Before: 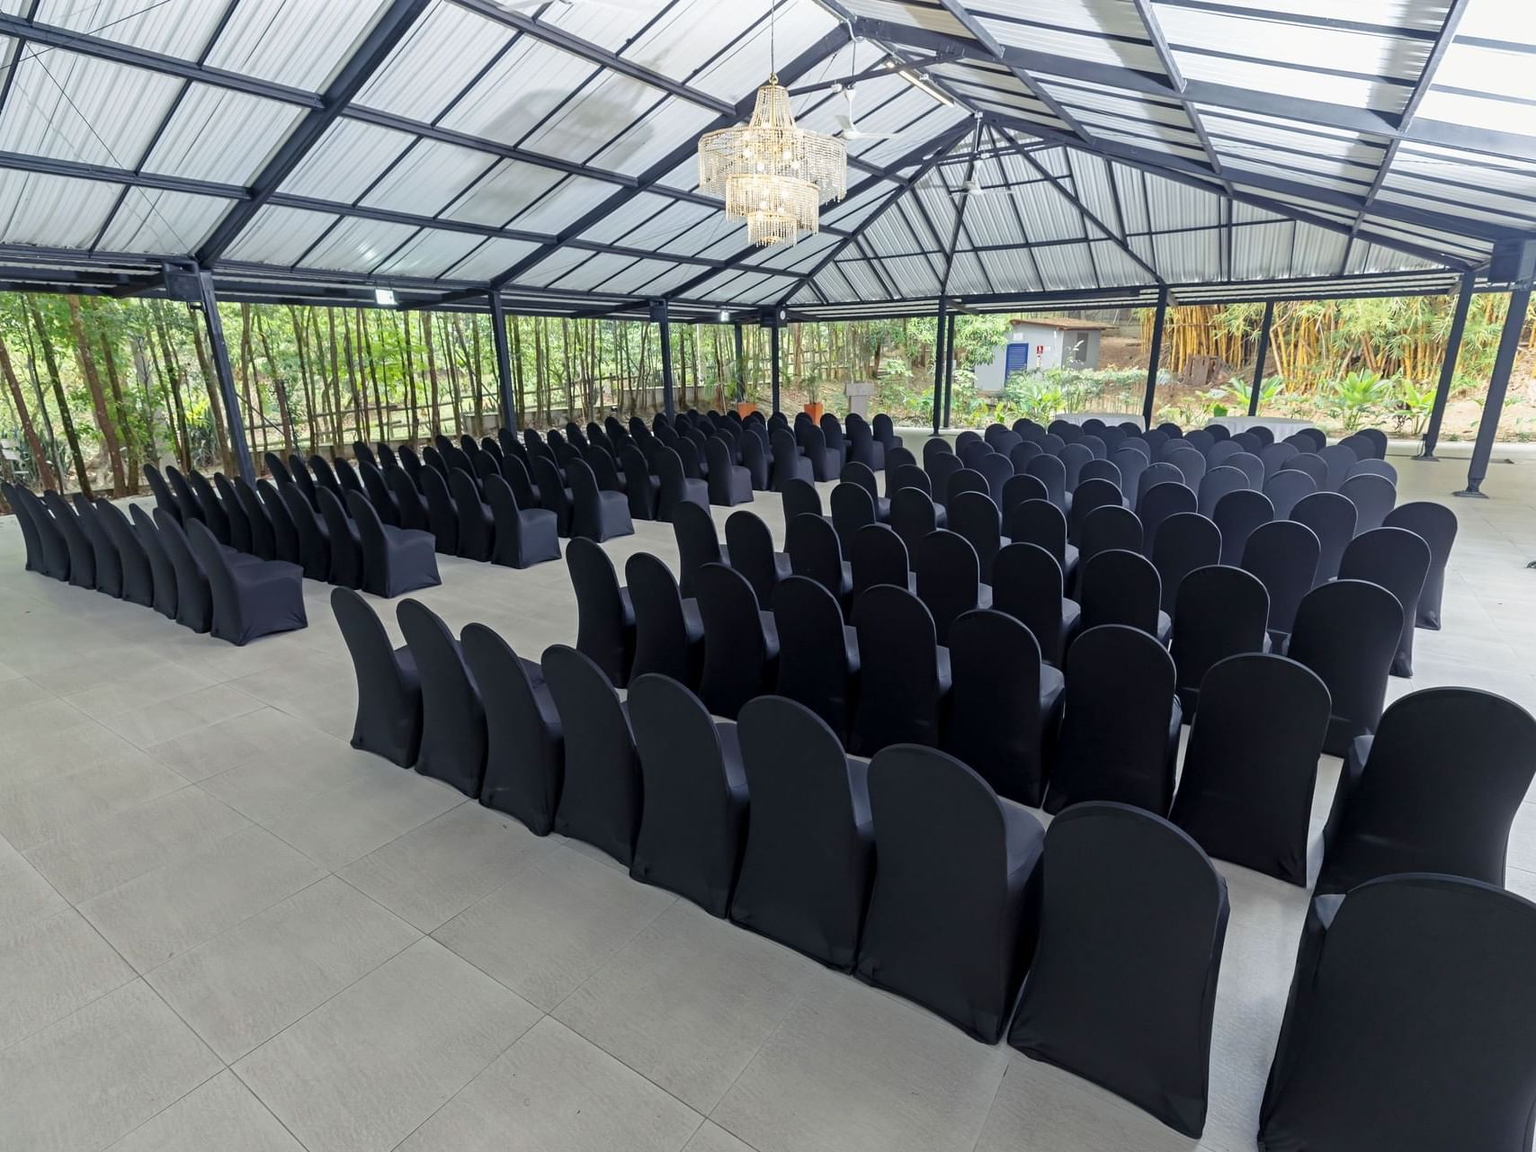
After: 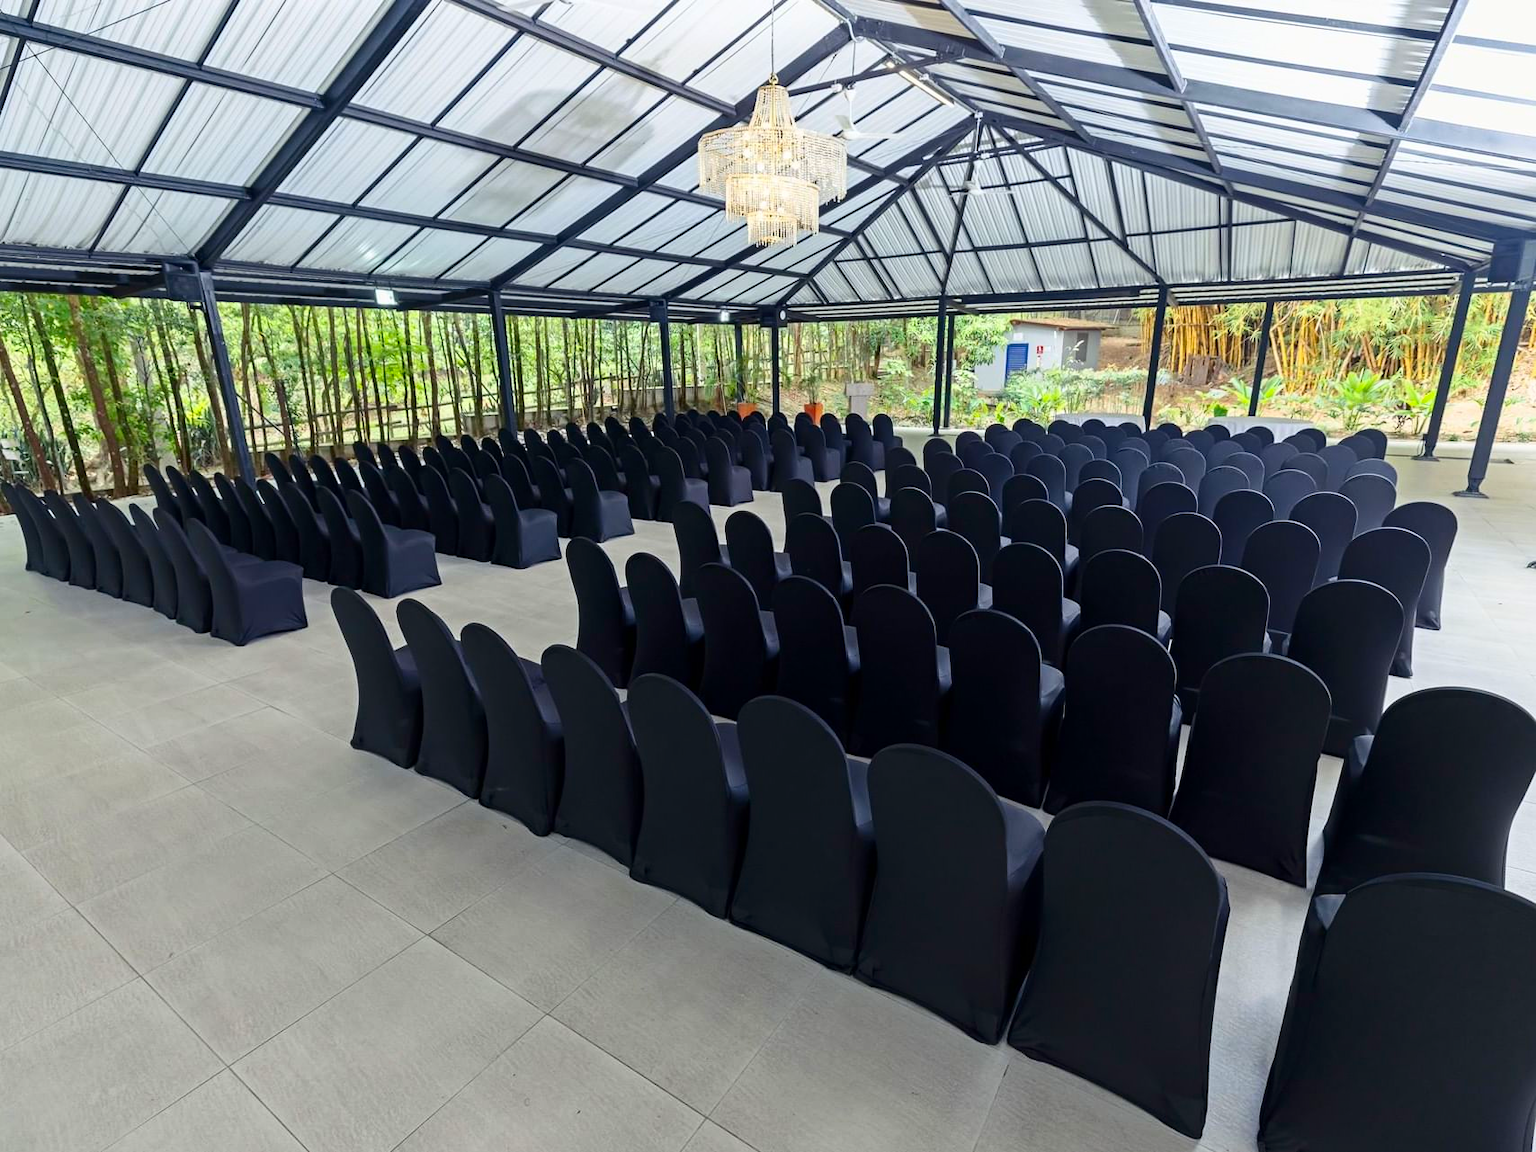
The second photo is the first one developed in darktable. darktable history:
contrast brightness saturation: contrast 0.18, saturation 0.3
